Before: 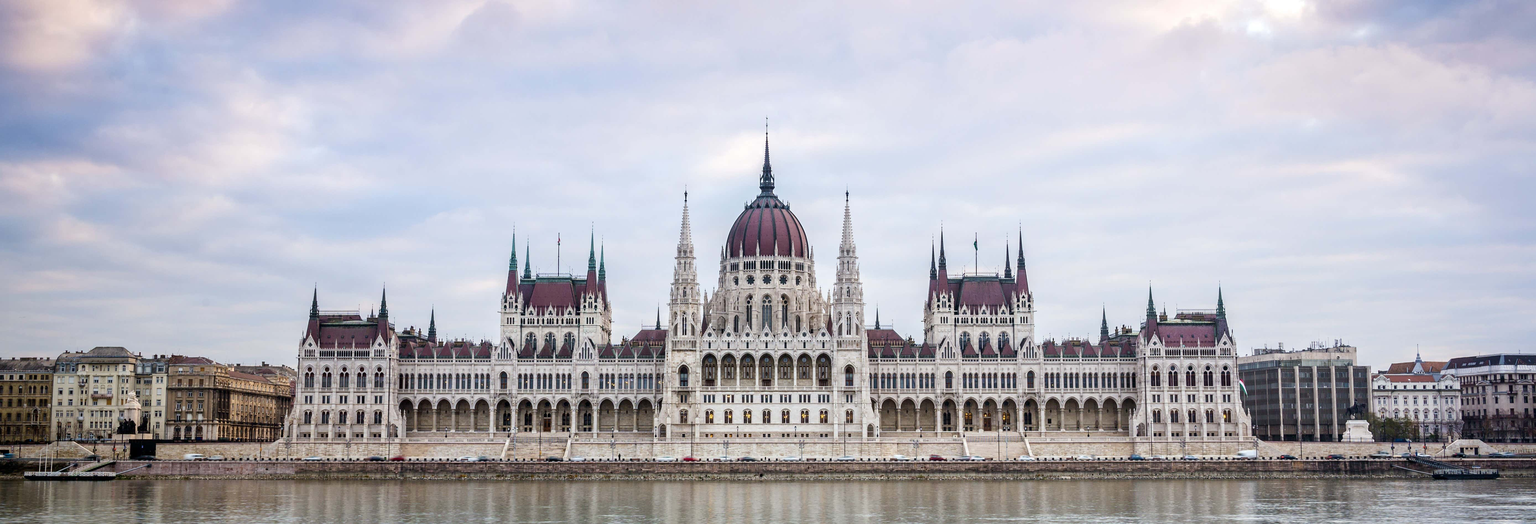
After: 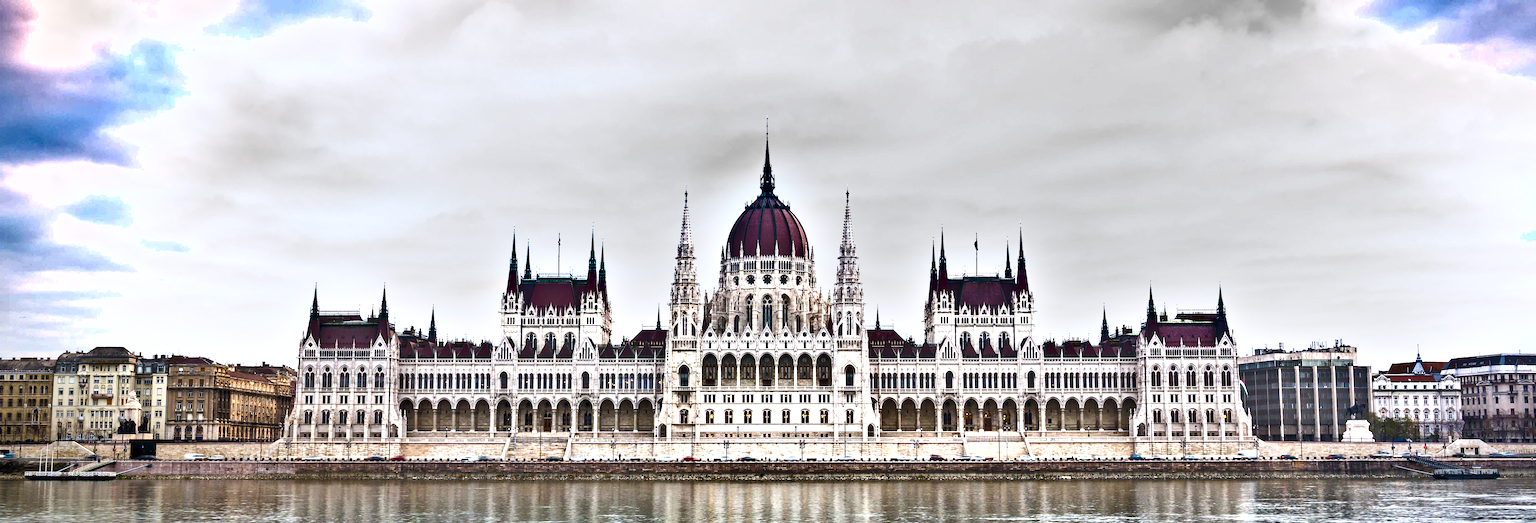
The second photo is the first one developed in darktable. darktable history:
exposure: black level correction 0, exposure 1.3 EV, compensate exposure bias true, compensate highlight preservation false
shadows and highlights: shadows 80.73, white point adjustment -9.07, highlights -61.46, soften with gaussian
